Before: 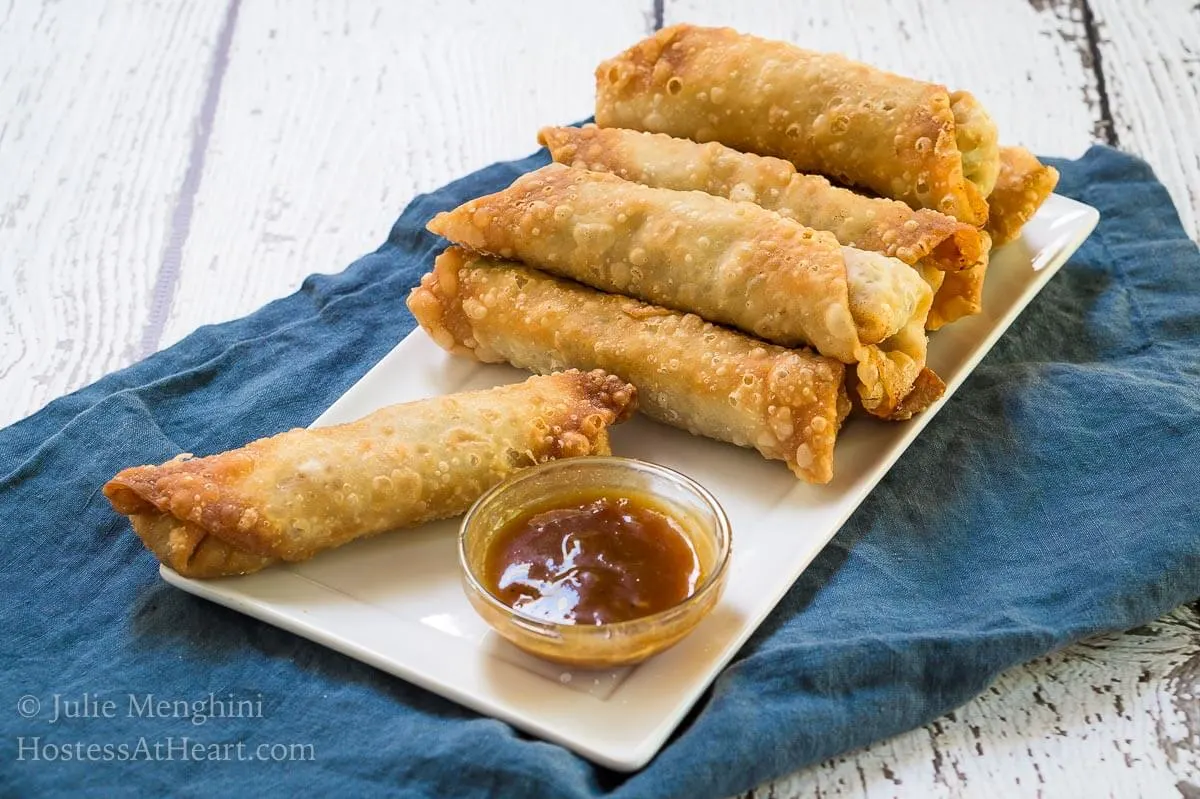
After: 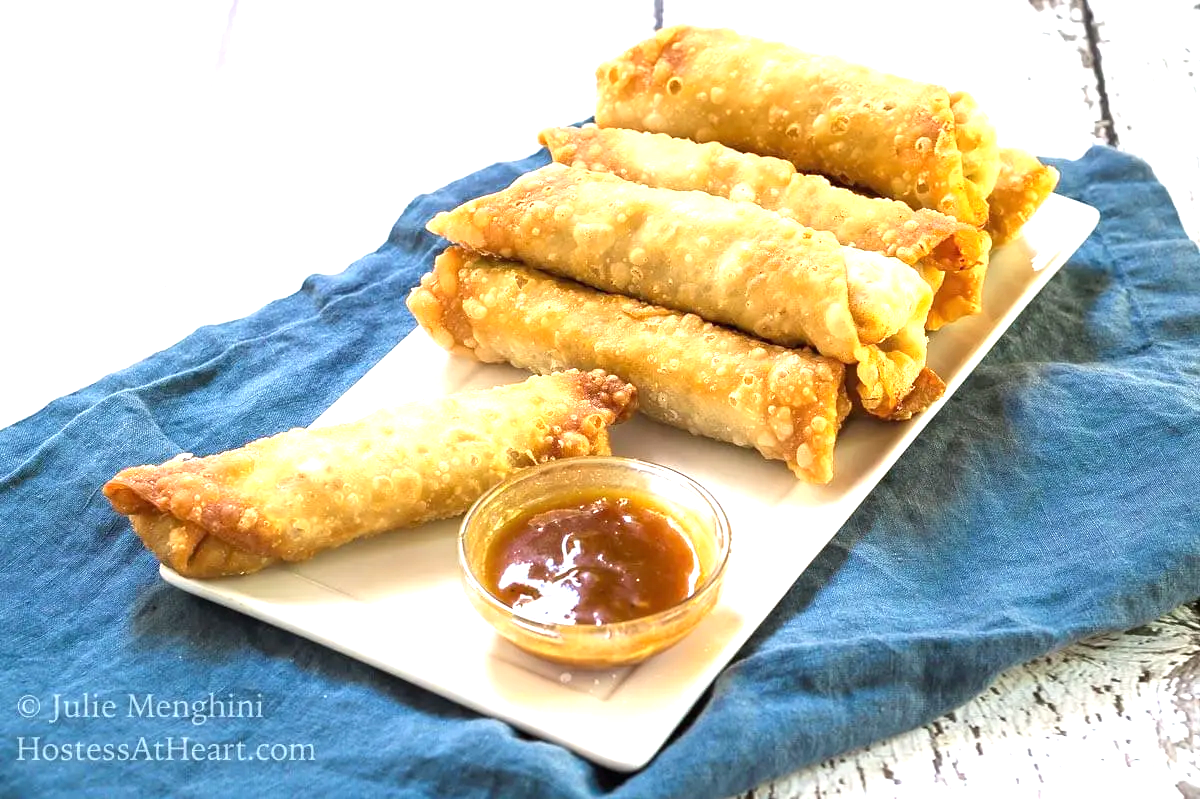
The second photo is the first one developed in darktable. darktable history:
exposure: black level correction 0, exposure 1.101 EV, compensate highlight preservation false
